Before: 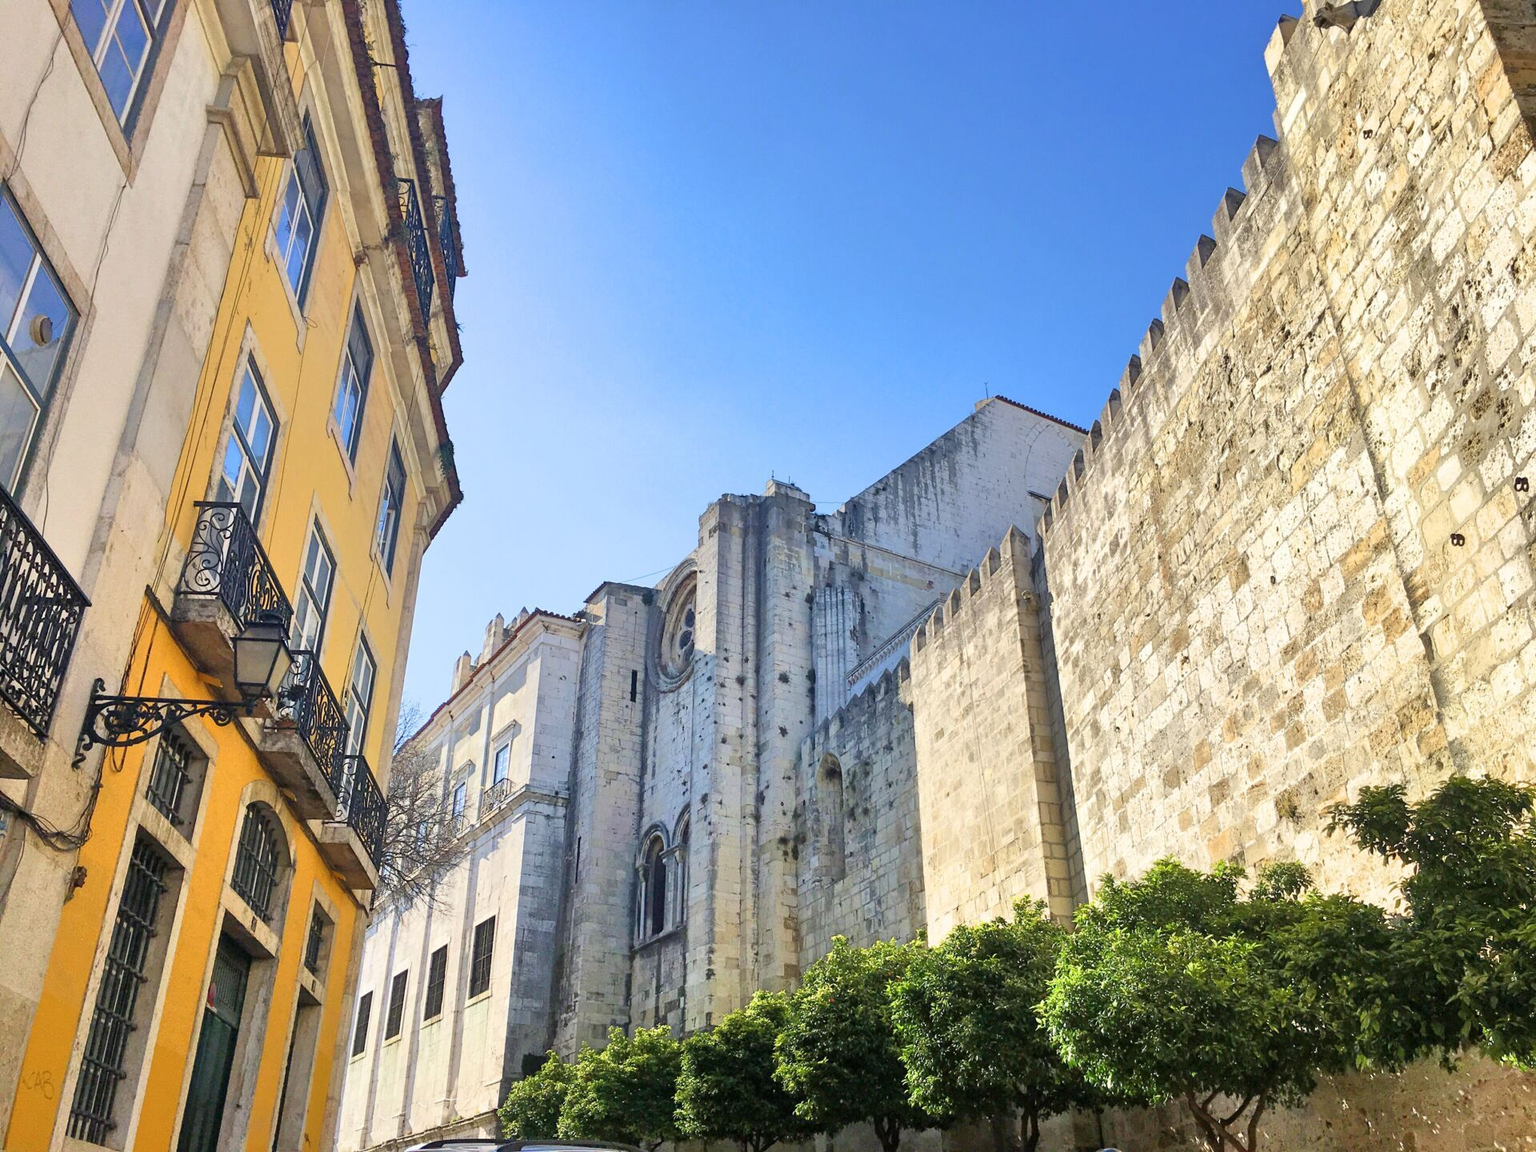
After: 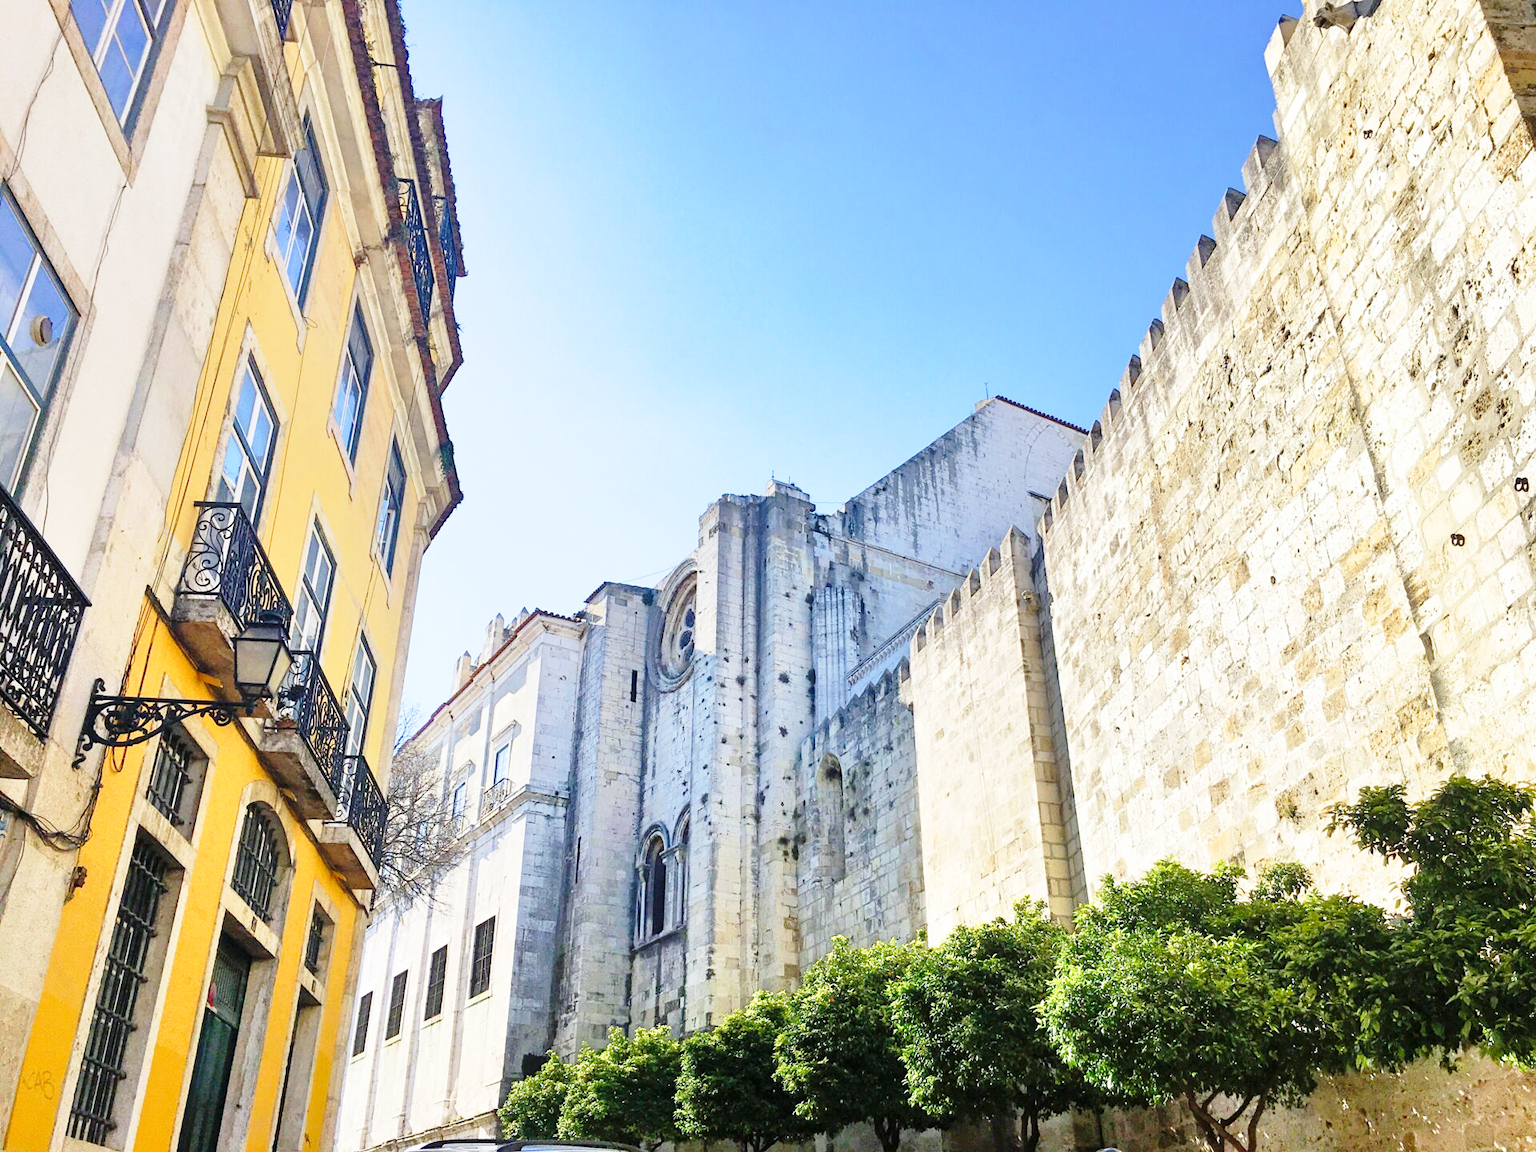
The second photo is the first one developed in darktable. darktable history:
white balance: red 0.98, blue 1.034
base curve: curves: ch0 [(0, 0) (0.028, 0.03) (0.121, 0.232) (0.46, 0.748) (0.859, 0.968) (1, 1)], preserve colors none
color balance rgb: global vibrance 0.5%
